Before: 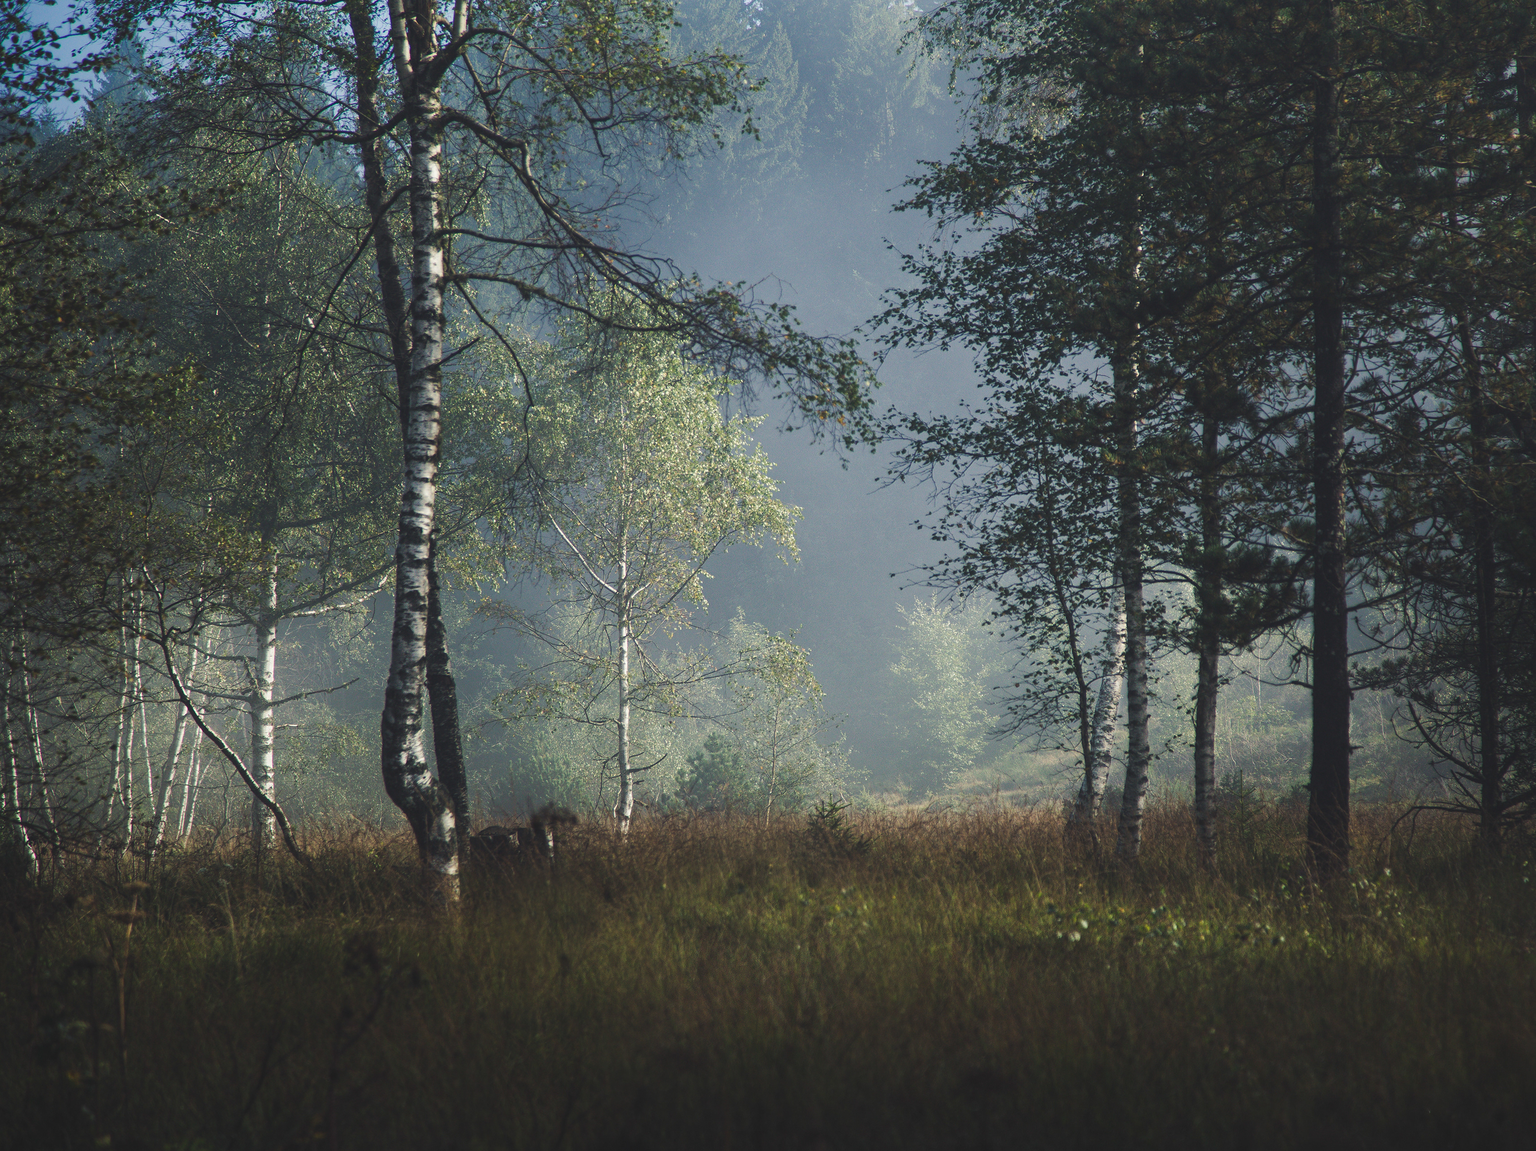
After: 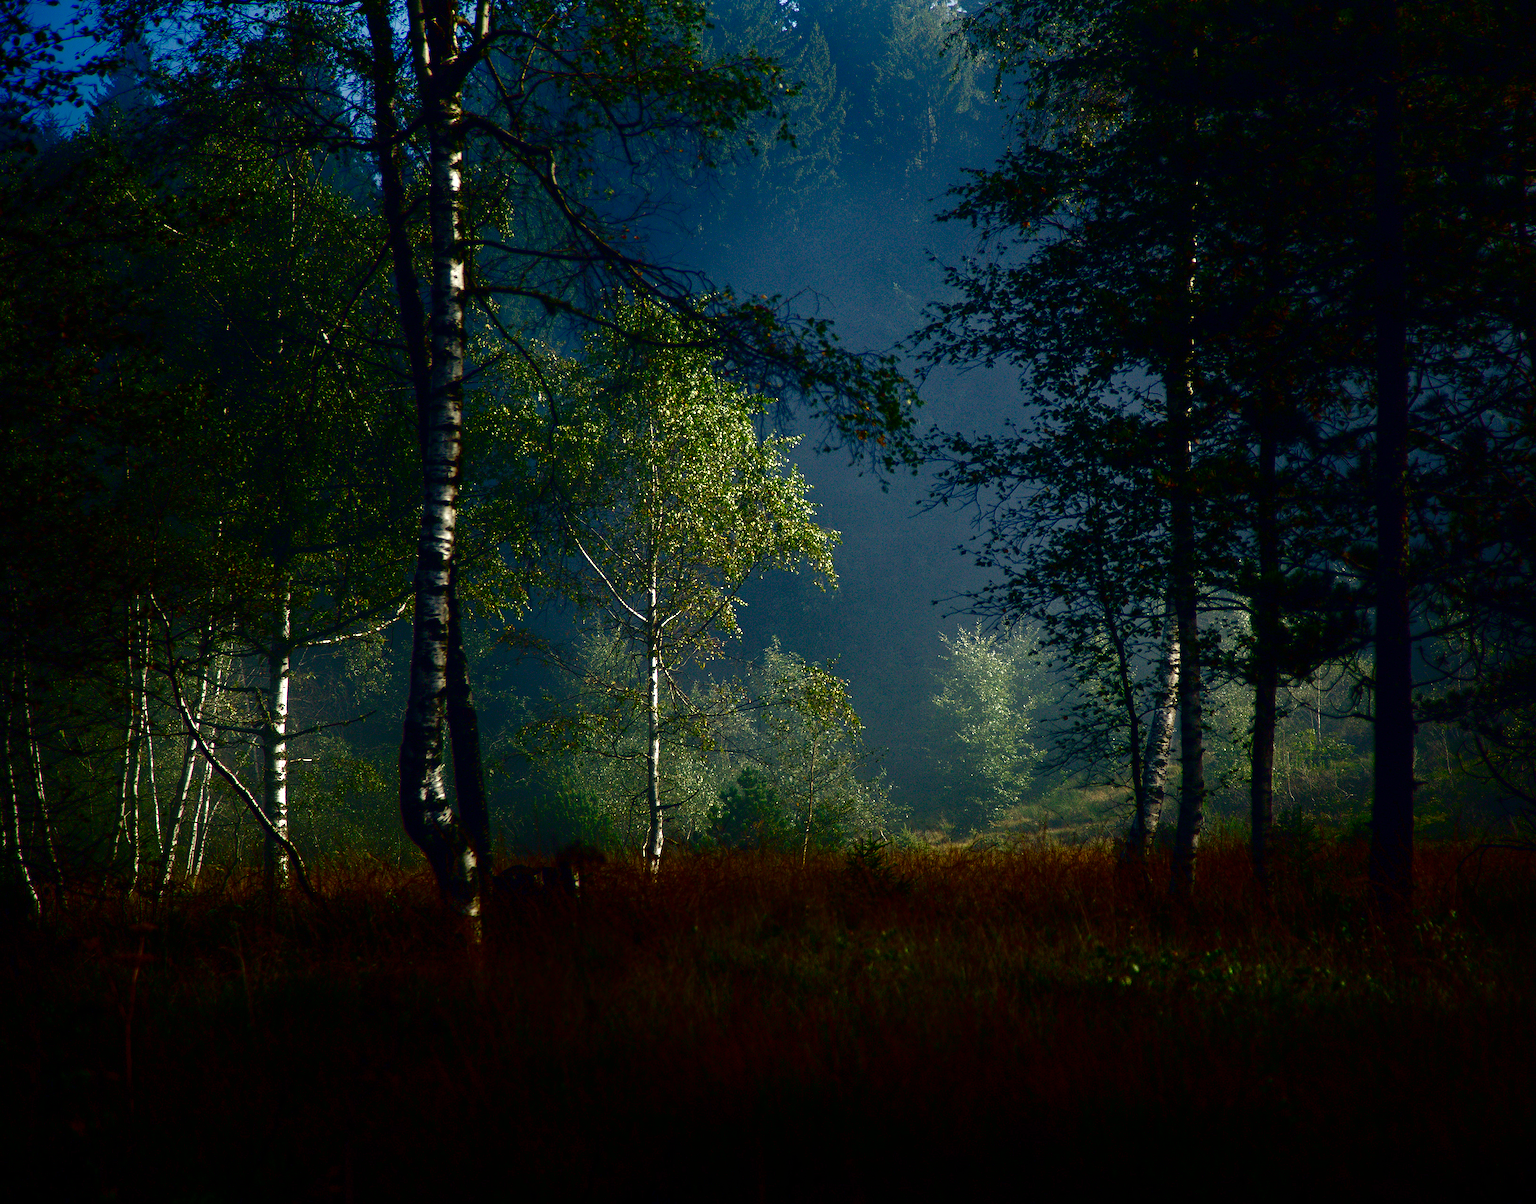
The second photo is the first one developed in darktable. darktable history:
crop: right 4.507%, bottom 0.046%
contrast brightness saturation: brightness -0.98, saturation 0.983
tone equalizer: -8 EV -0.421 EV, -7 EV -0.365 EV, -6 EV -0.364 EV, -5 EV -0.214 EV, -3 EV 0.251 EV, -2 EV 0.312 EV, -1 EV 0.406 EV, +0 EV 0.442 EV, mask exposure compensation -0.502 EV
